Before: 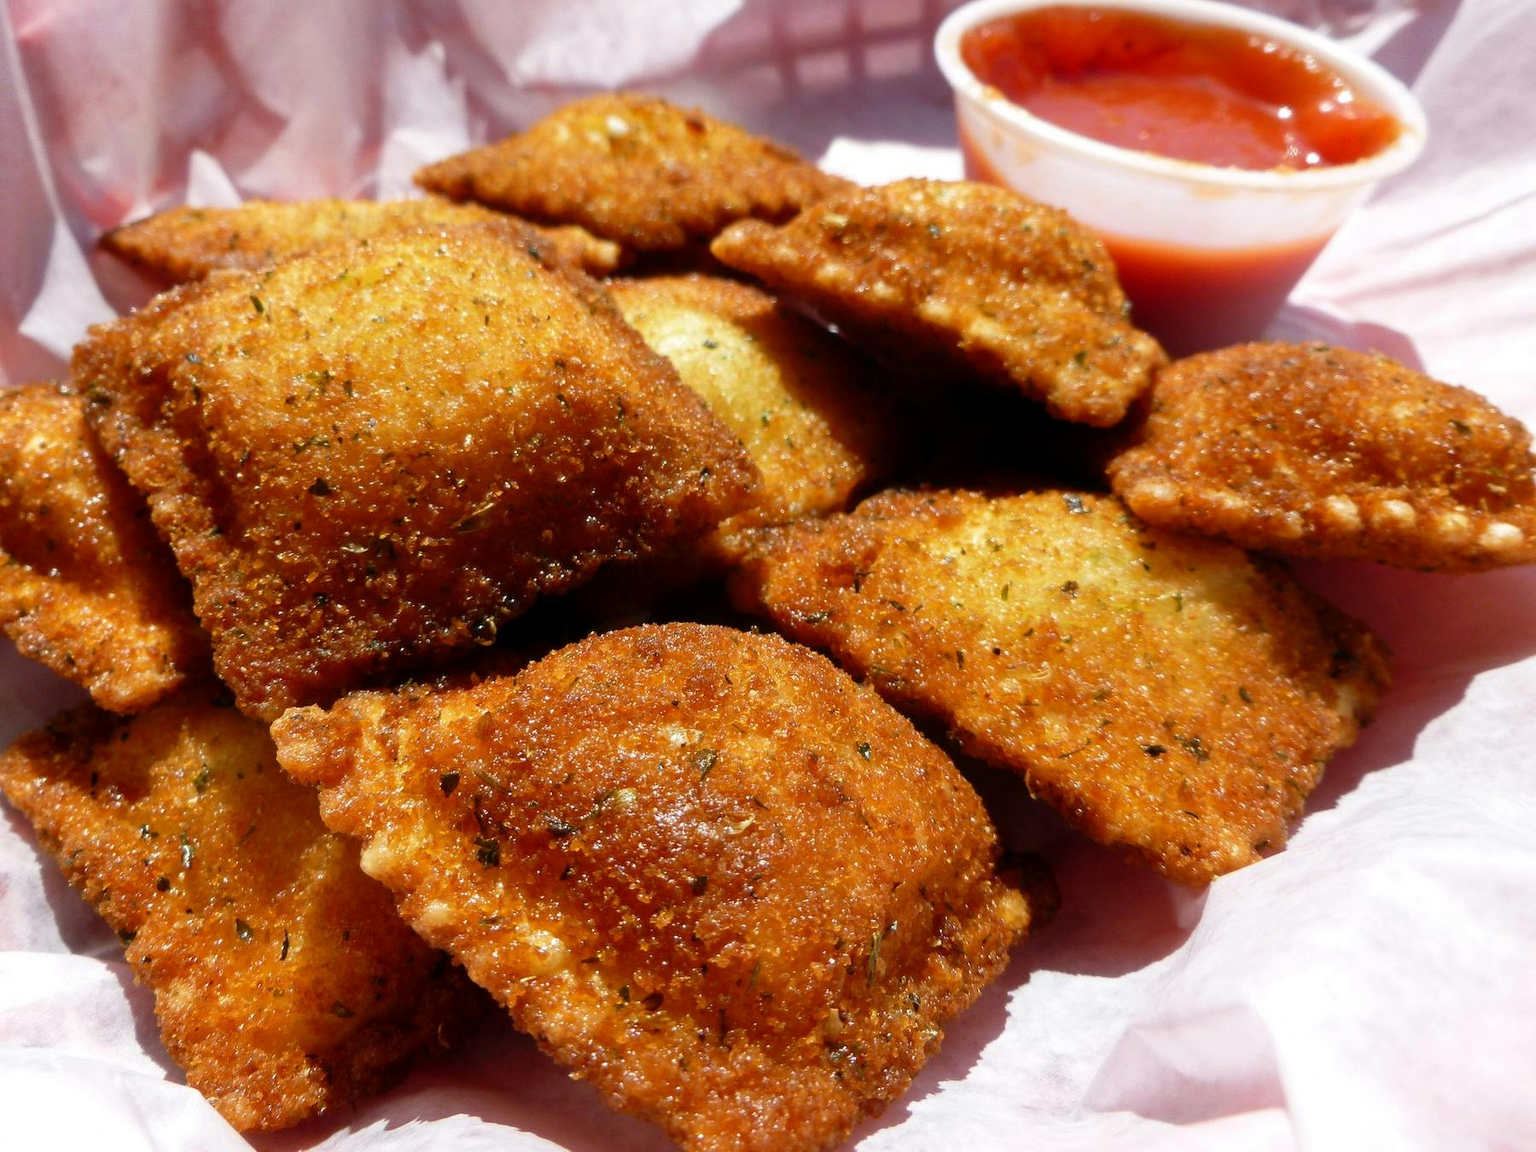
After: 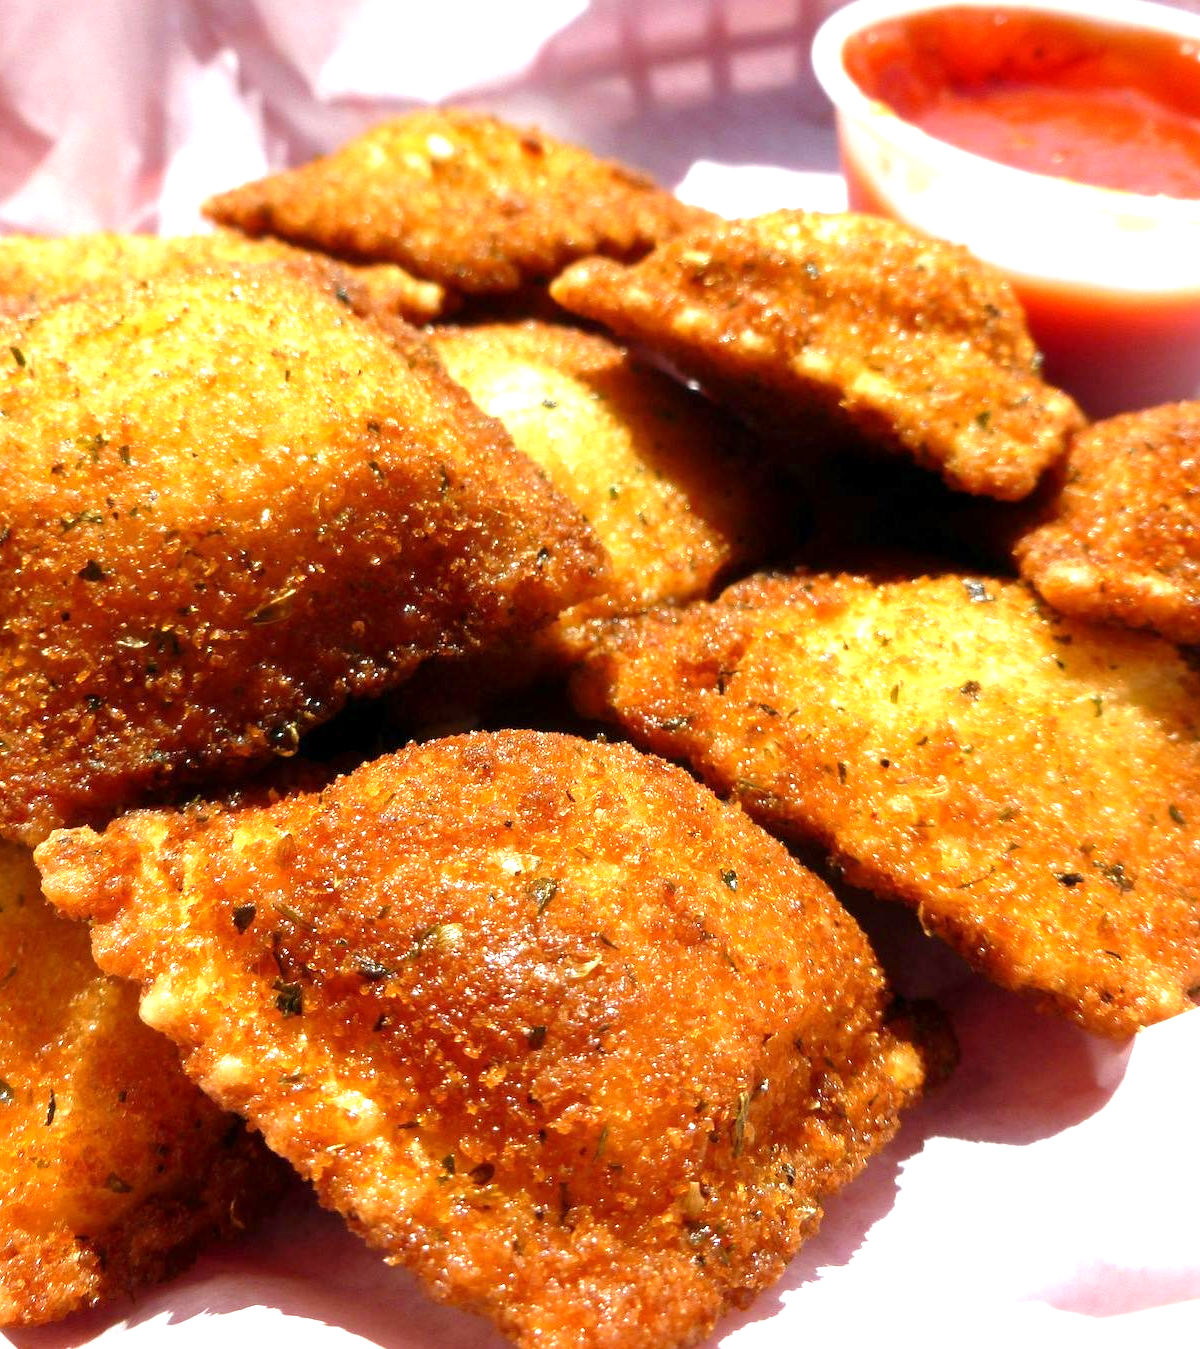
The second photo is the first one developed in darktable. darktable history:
exposure: exposure 0.921 EV, compensate highlight preservation false
crop and rotate: left 15.754%, right 17.579%
